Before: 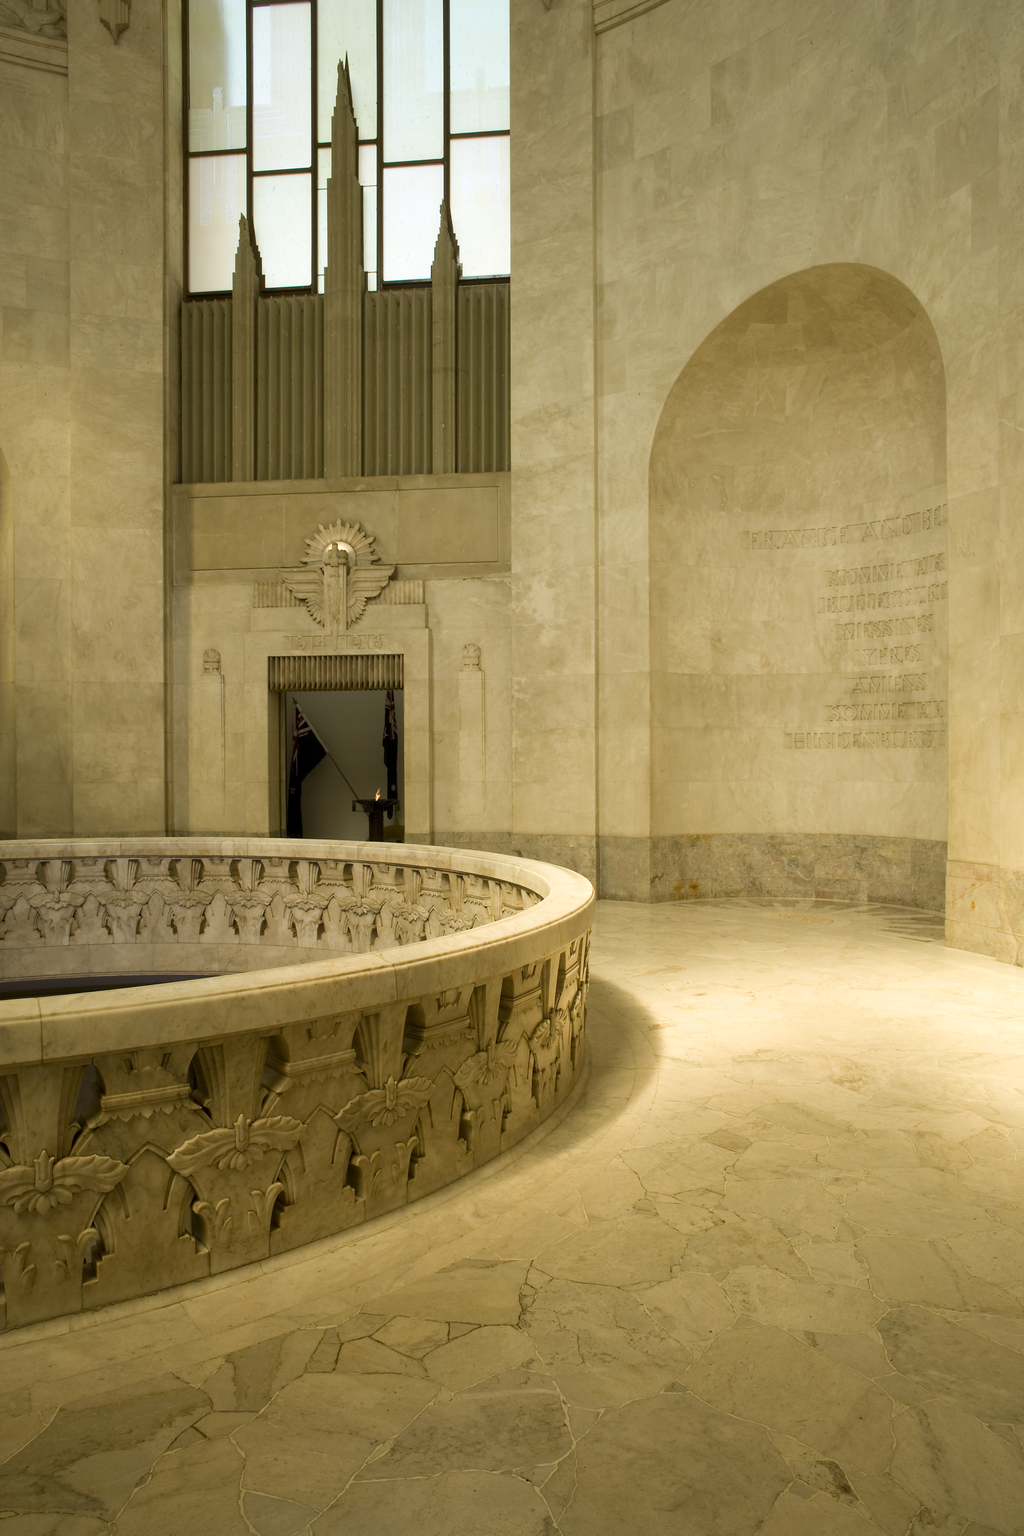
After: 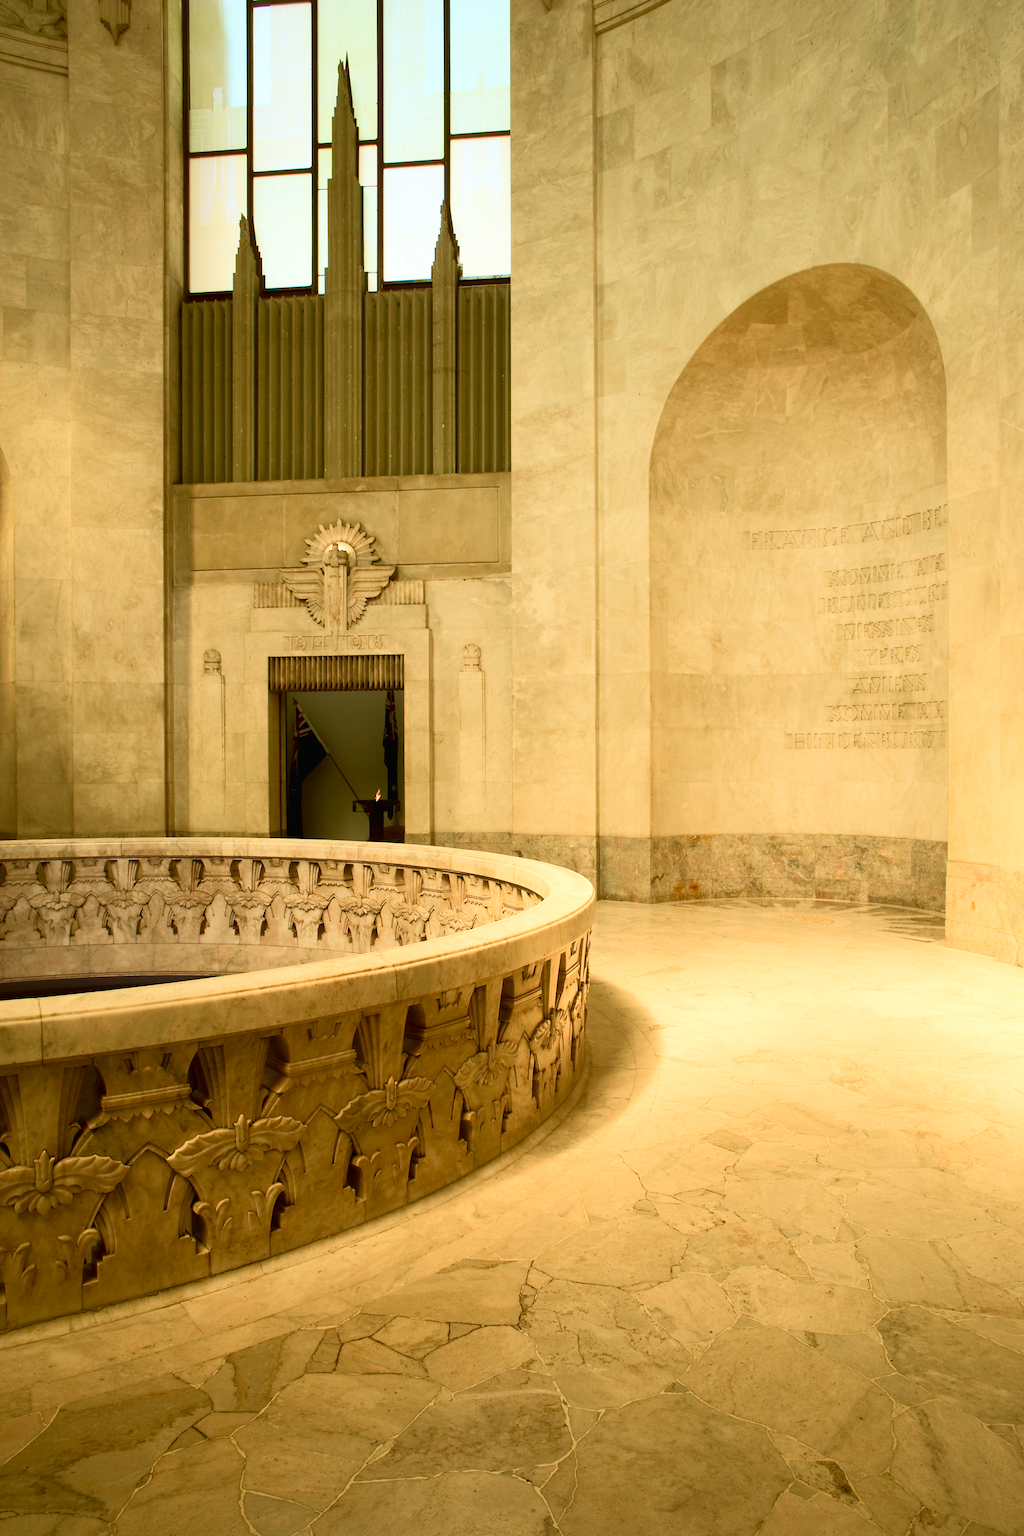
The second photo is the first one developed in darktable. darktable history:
tone curve: curves: ch0 [(0, 0.013) (0.074, 0.044) (0.251, 0.234) (0.472, 0.511) (0.63, 0.752) (0.746, 0.866) (0.899, 0.956) (1, 1)]; ch1 [(0, 0) (0.08, 0.08) (0.347, 0.394) (0.455, 0.441) (0.5, 0.5) (0.517, 0.53) (0.563, 0.611) (0.617, 0.682) (0.756, 0.788) (0.92, 0.92) (1, 1)]; ch2 [(0, 0) (0.096, 0.056) (0.304, 0.204) (0.5, 0.5) (0.539, 0.575) (0.597, 0.644) (0.92, 0.92) (1, 1)], color space Lab, independent channels, preserve colors none
